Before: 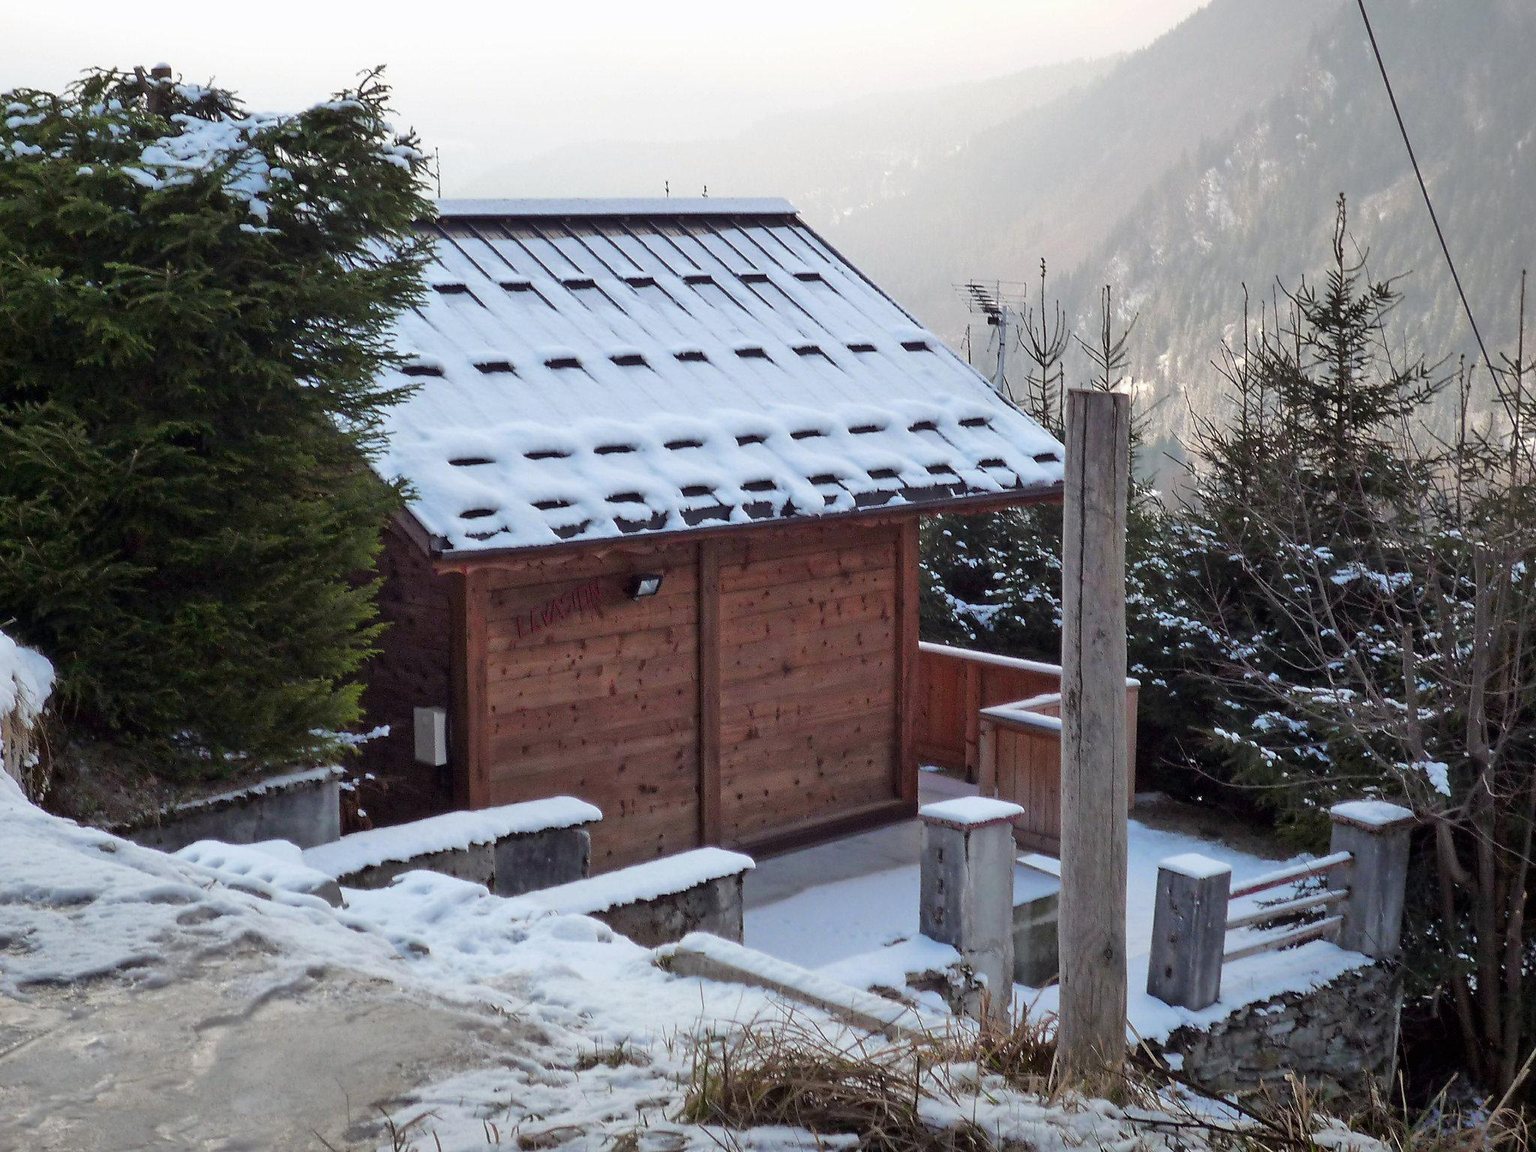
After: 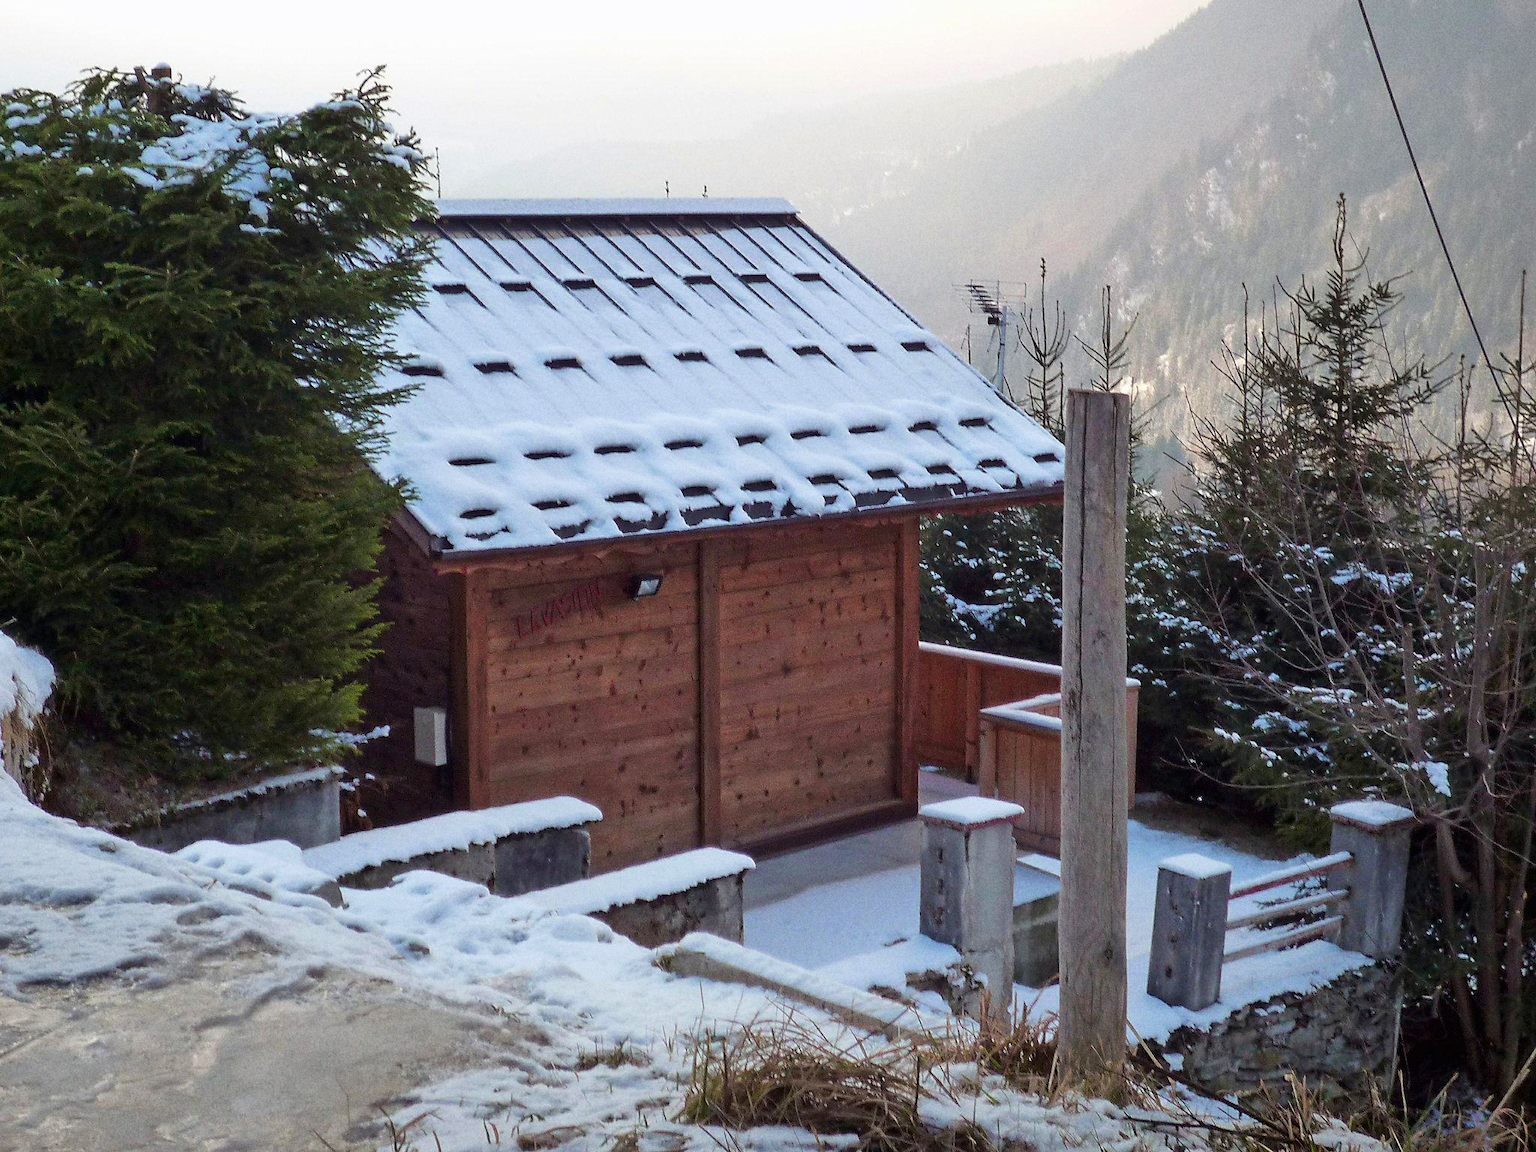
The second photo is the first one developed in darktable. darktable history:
velvia: on, module defaults
exposure: black level correction 0, compensate exposure bias true, compensate highlight preservation false
grain: on, module defaults
